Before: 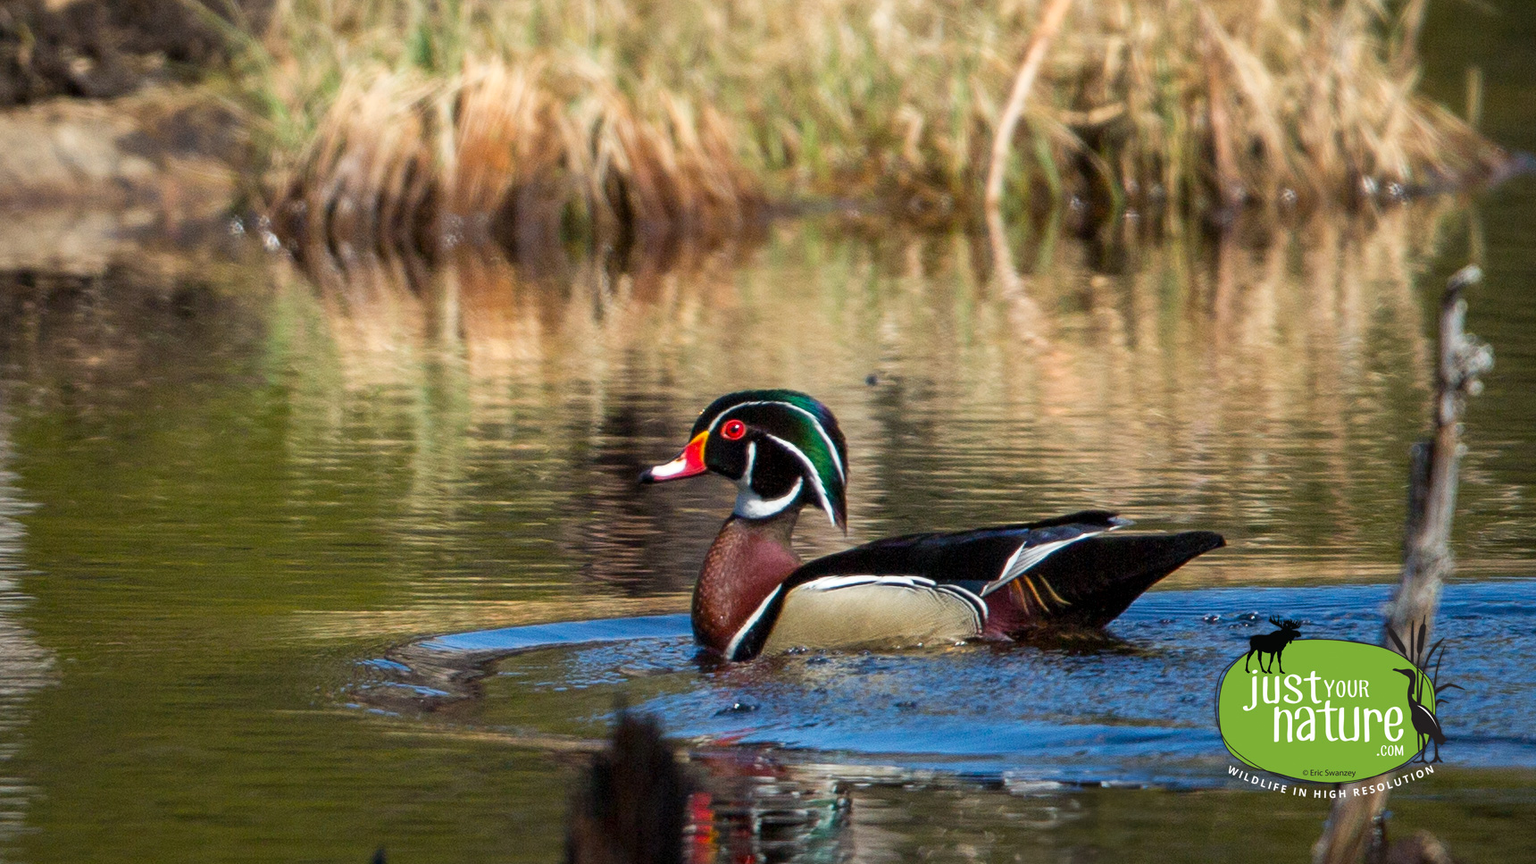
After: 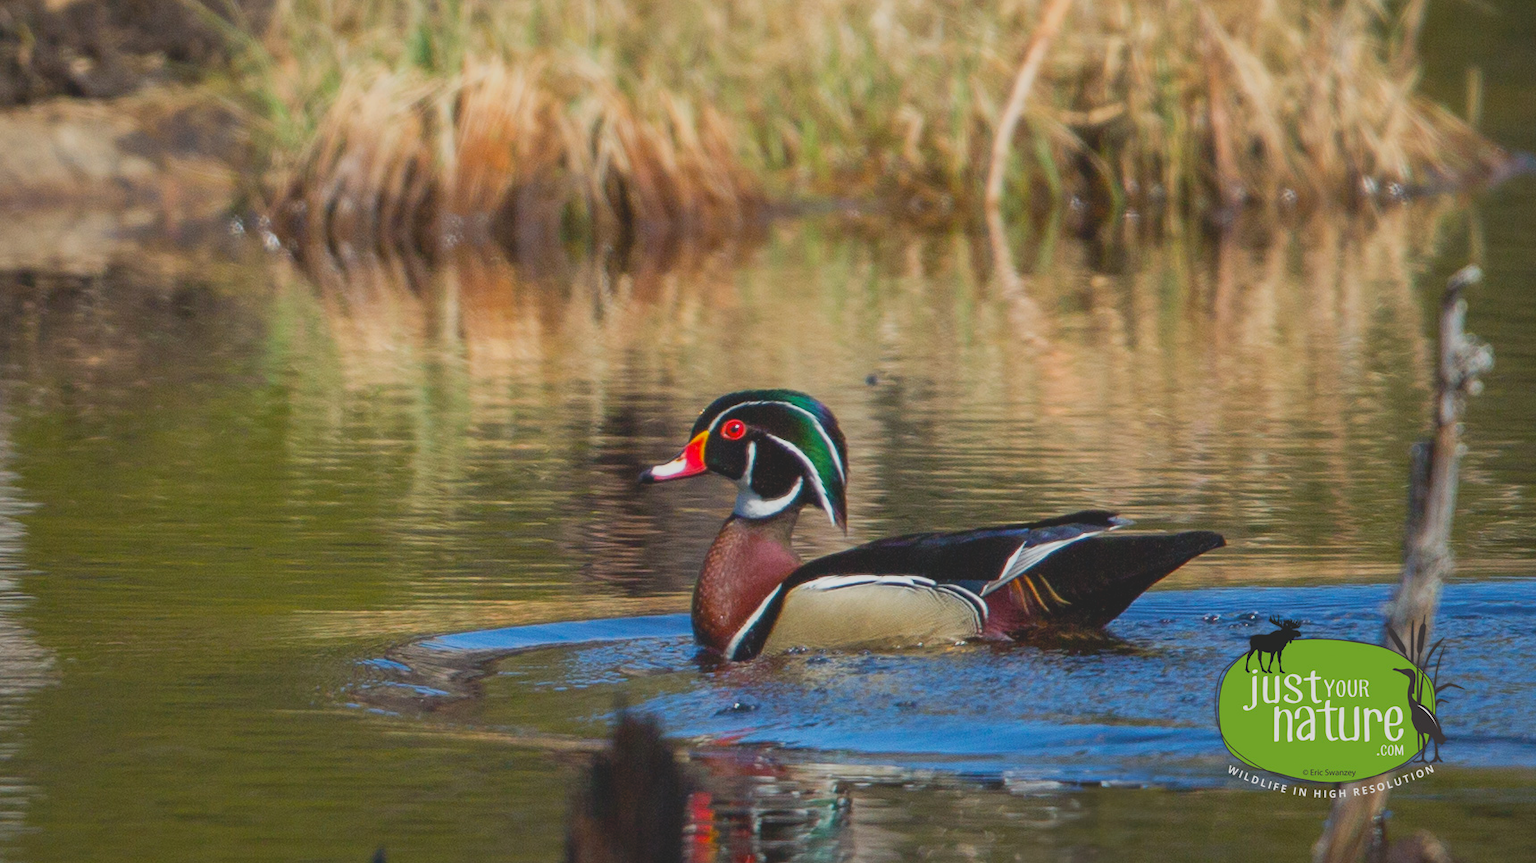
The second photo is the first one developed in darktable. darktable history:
contrast brightness saturation: contrast -0.273
